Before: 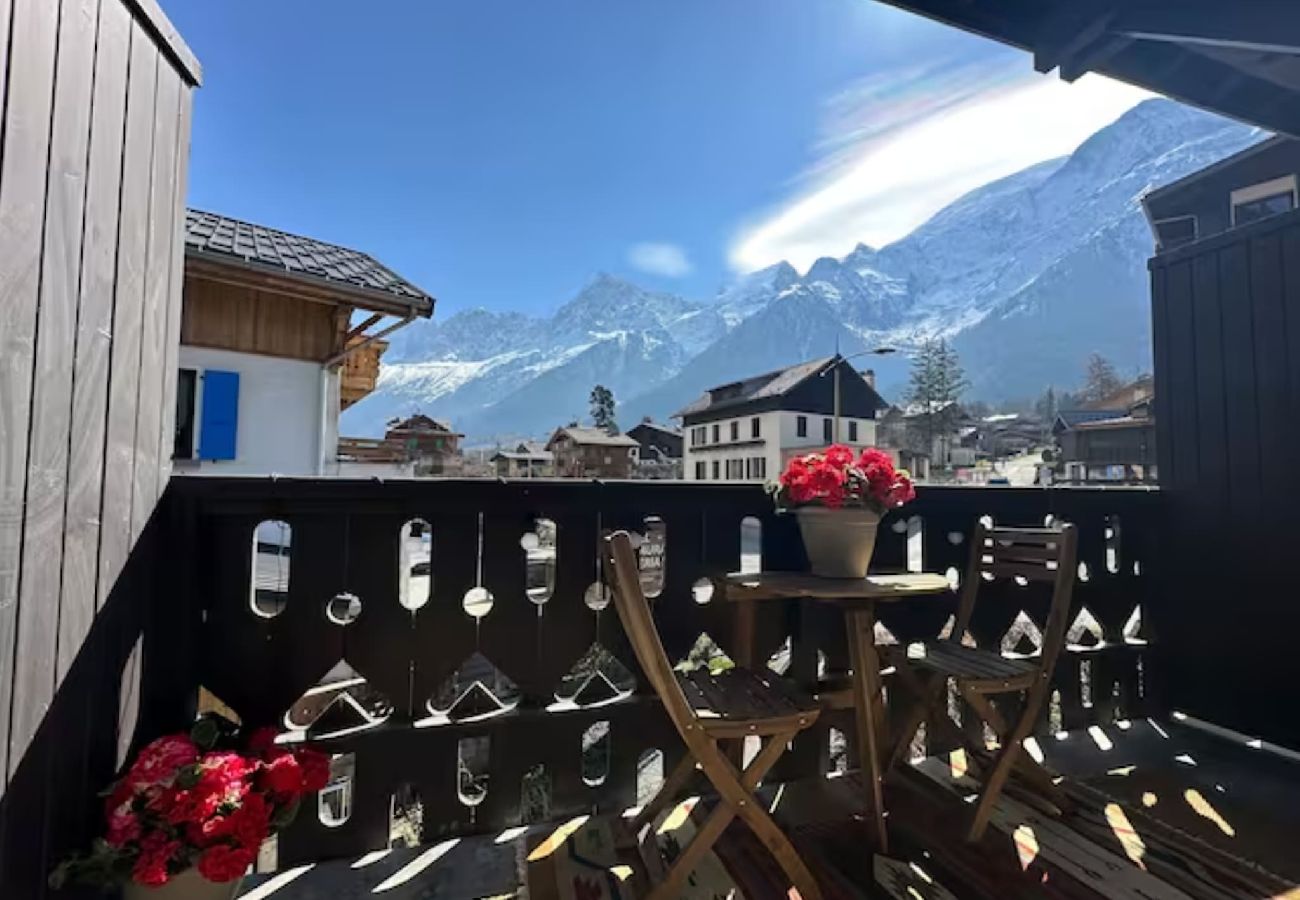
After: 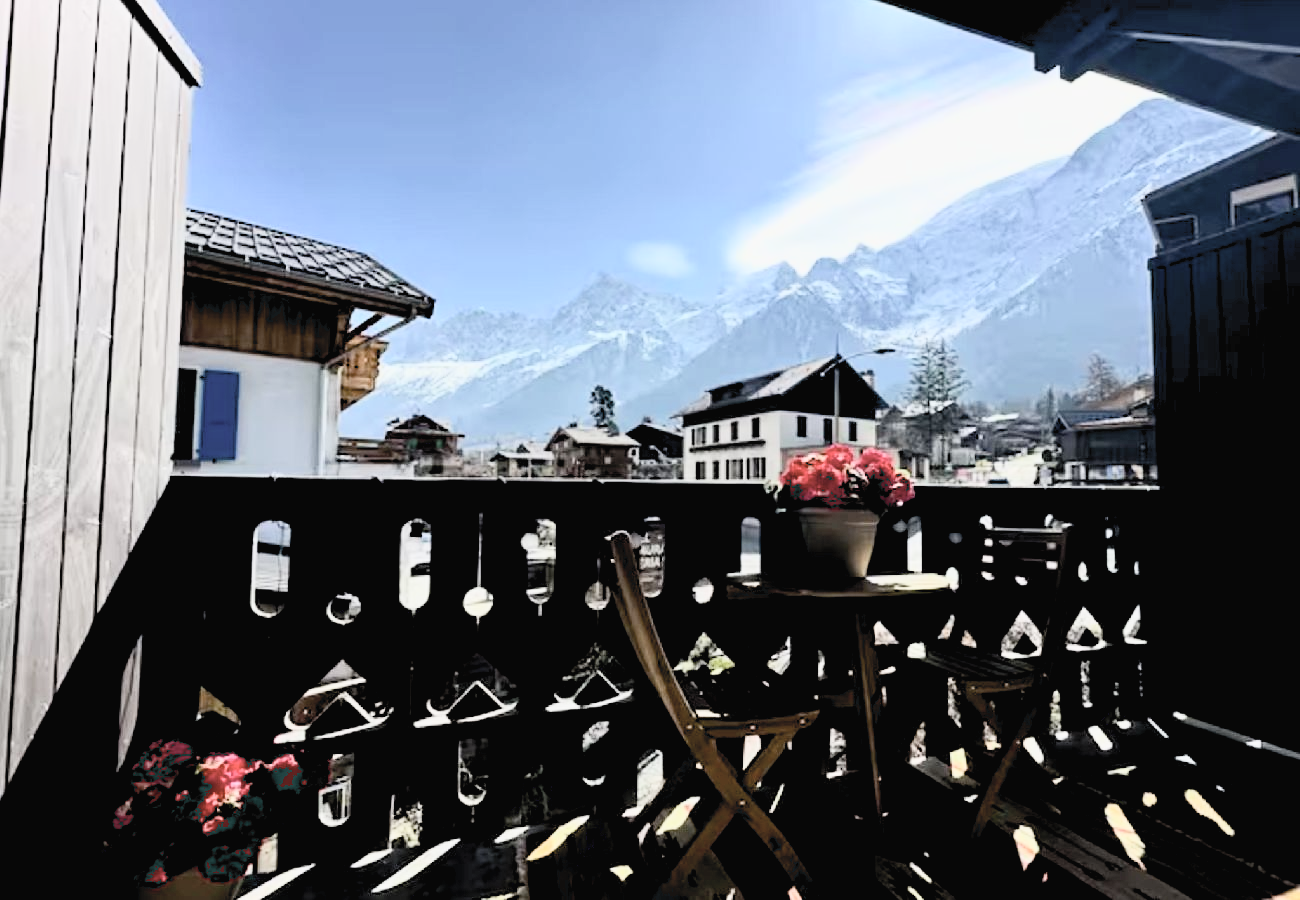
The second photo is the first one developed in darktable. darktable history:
exposure: black level correction 0.029, exposure -0.074 EV, compensate exposure bias true, compensate highlight preservation false
contrast brightness saturation: contrast 0.44, brightness 0.546, saturation -0.201
filmic rgb: black relative exposure -7.76 EV, white relative exposure 4.35 EV, hardness 3.75, latitude 37.89%, contrast 0.969, highlights saturation mix 9.36%, shadows ↔ highlights balance 4.84%
